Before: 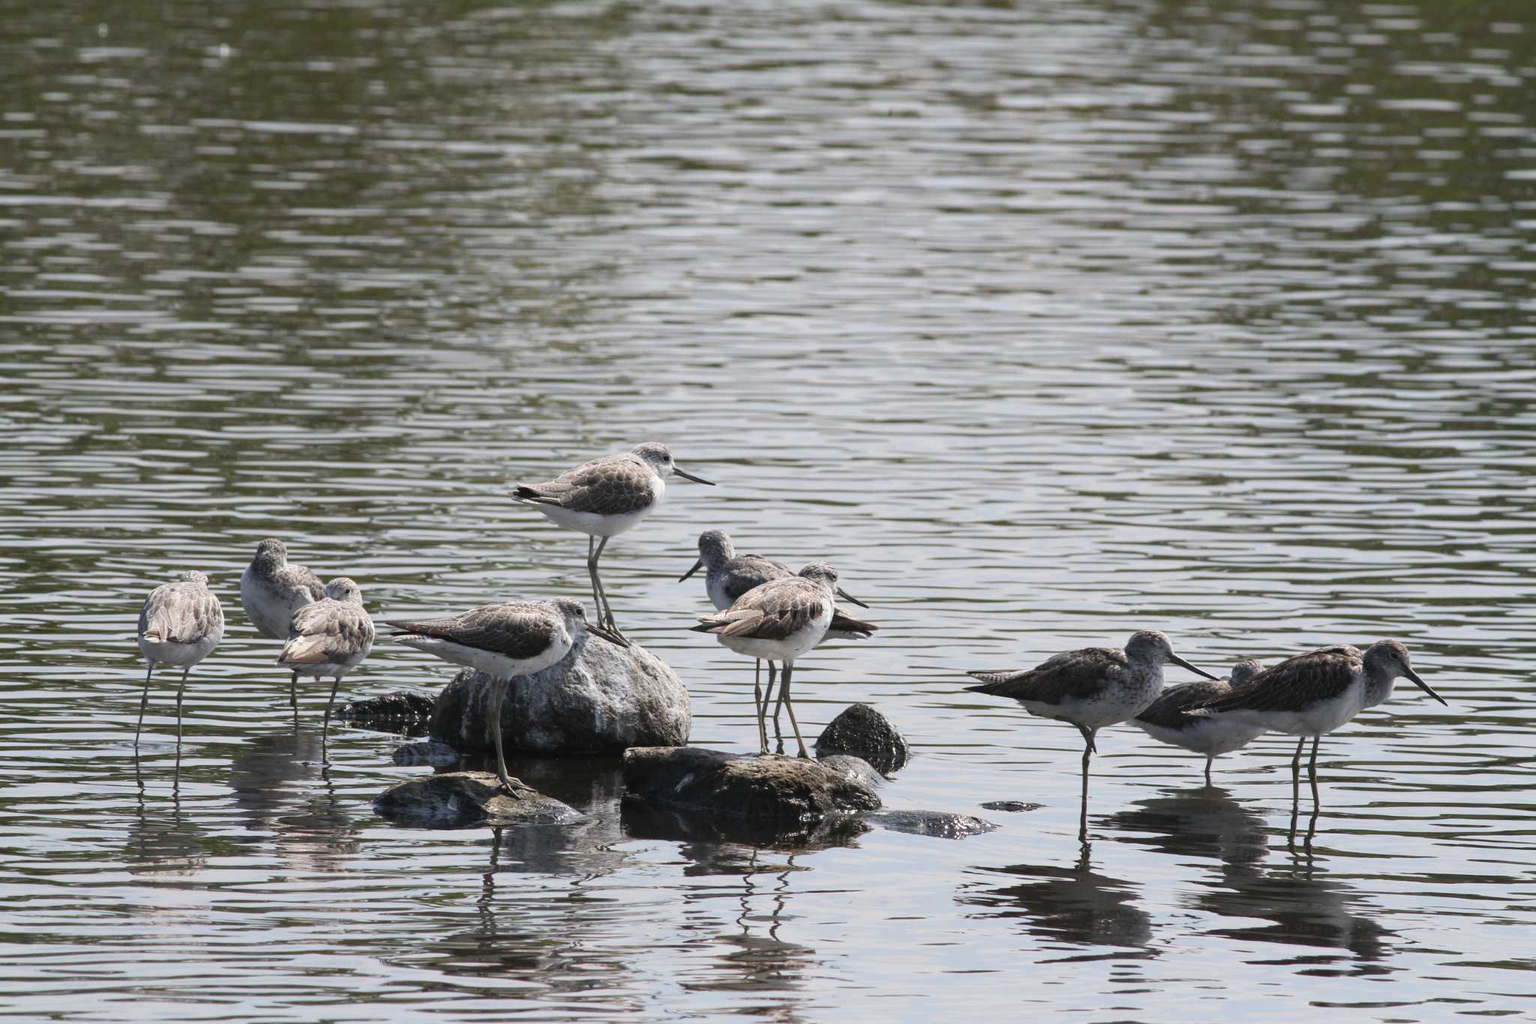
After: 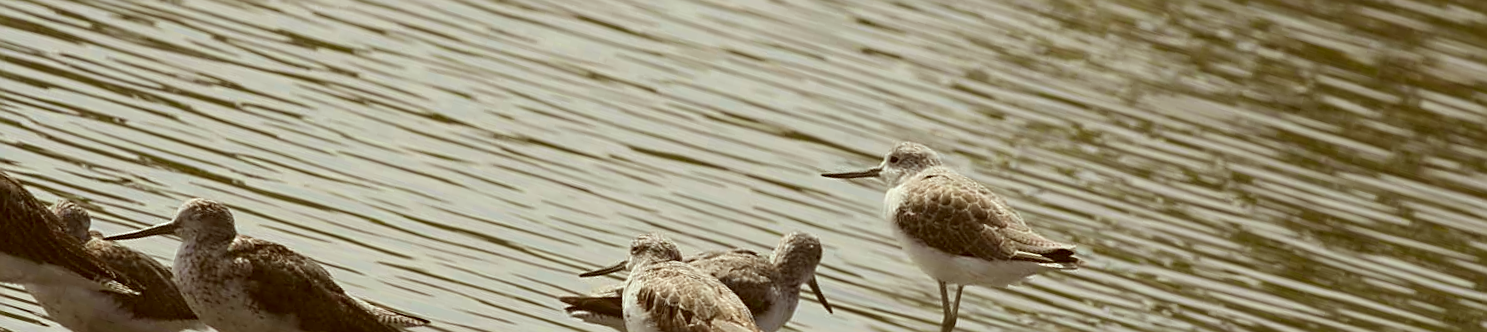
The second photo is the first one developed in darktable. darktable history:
crop and rotate: angle 16.12°, top 30.835%, bottom 35.653%
sharpen: on, module defaults
exposure: exposure -0.177 EV, compensate highlight preservation false
color correction: highlights a* -5.94, highlights b* 9.48, shadows a* 10.12, shadows b* 23.94
